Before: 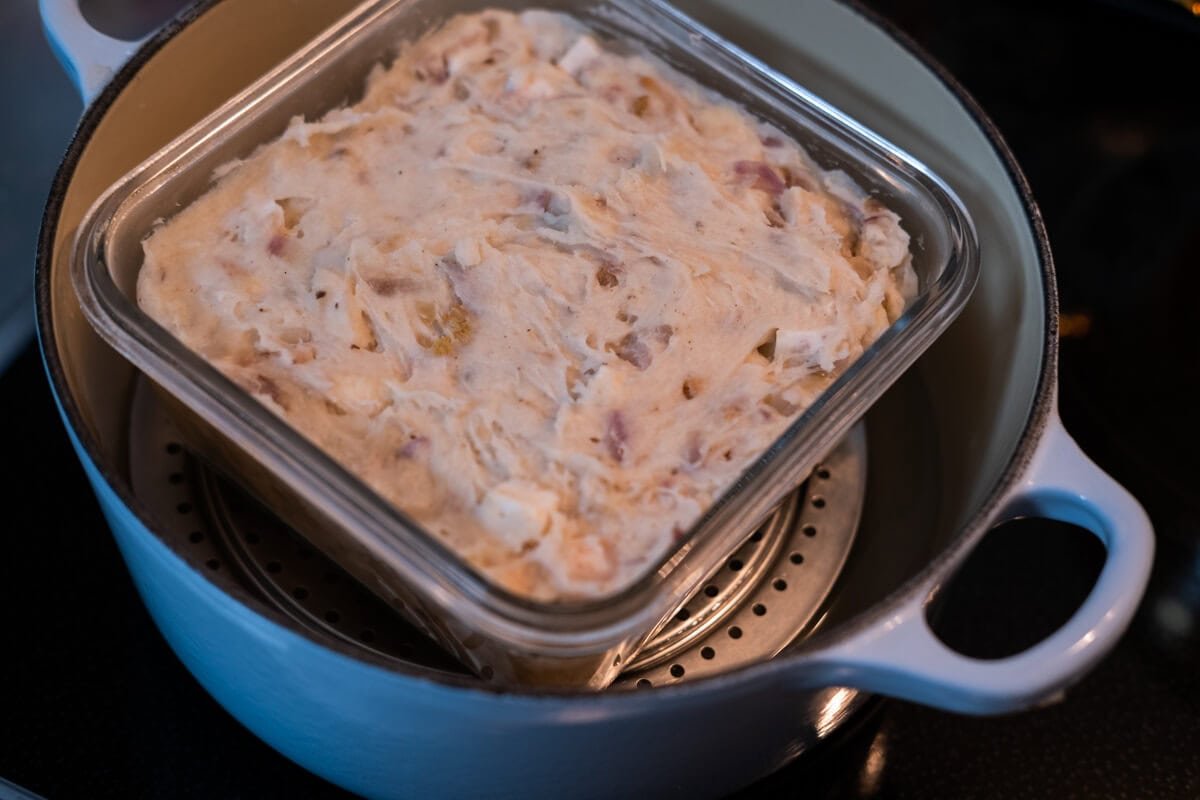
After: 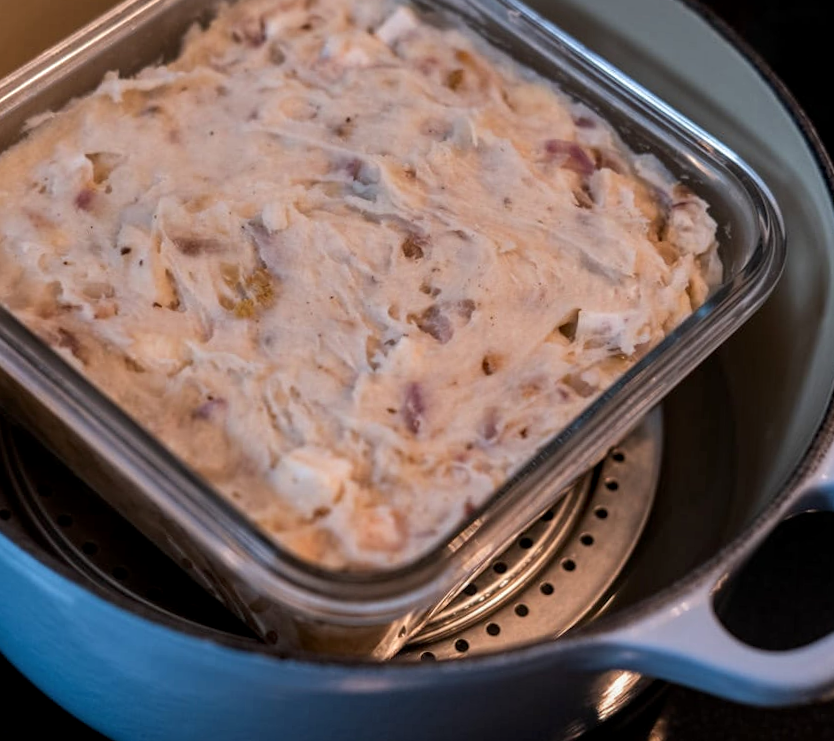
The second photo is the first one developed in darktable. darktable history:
crop and rotate: angle -3.05°, left 14.219%, top 0.044%, right 10.803%, bottom 0.038%
local contrast: on, module defaults
